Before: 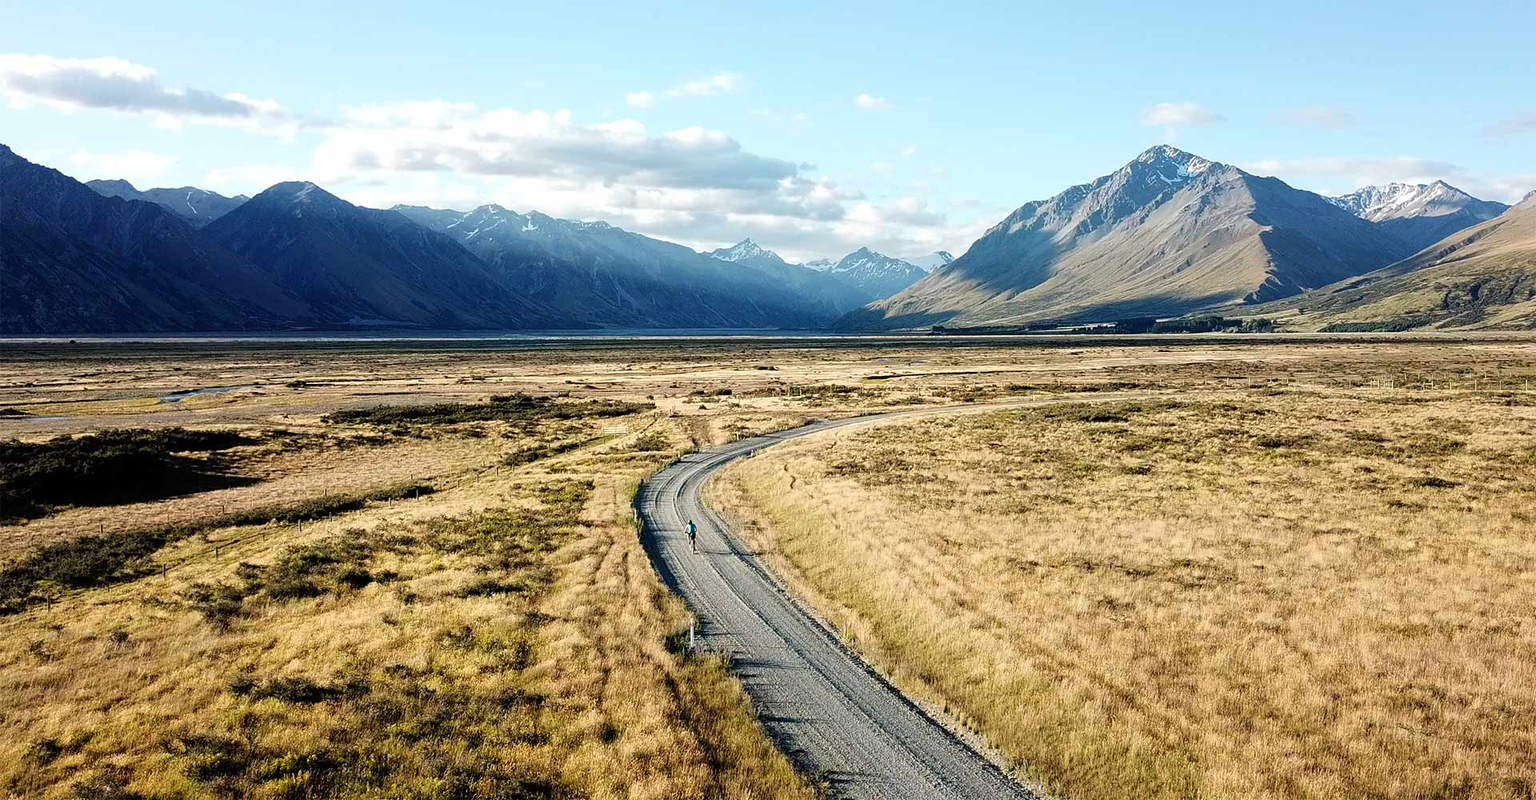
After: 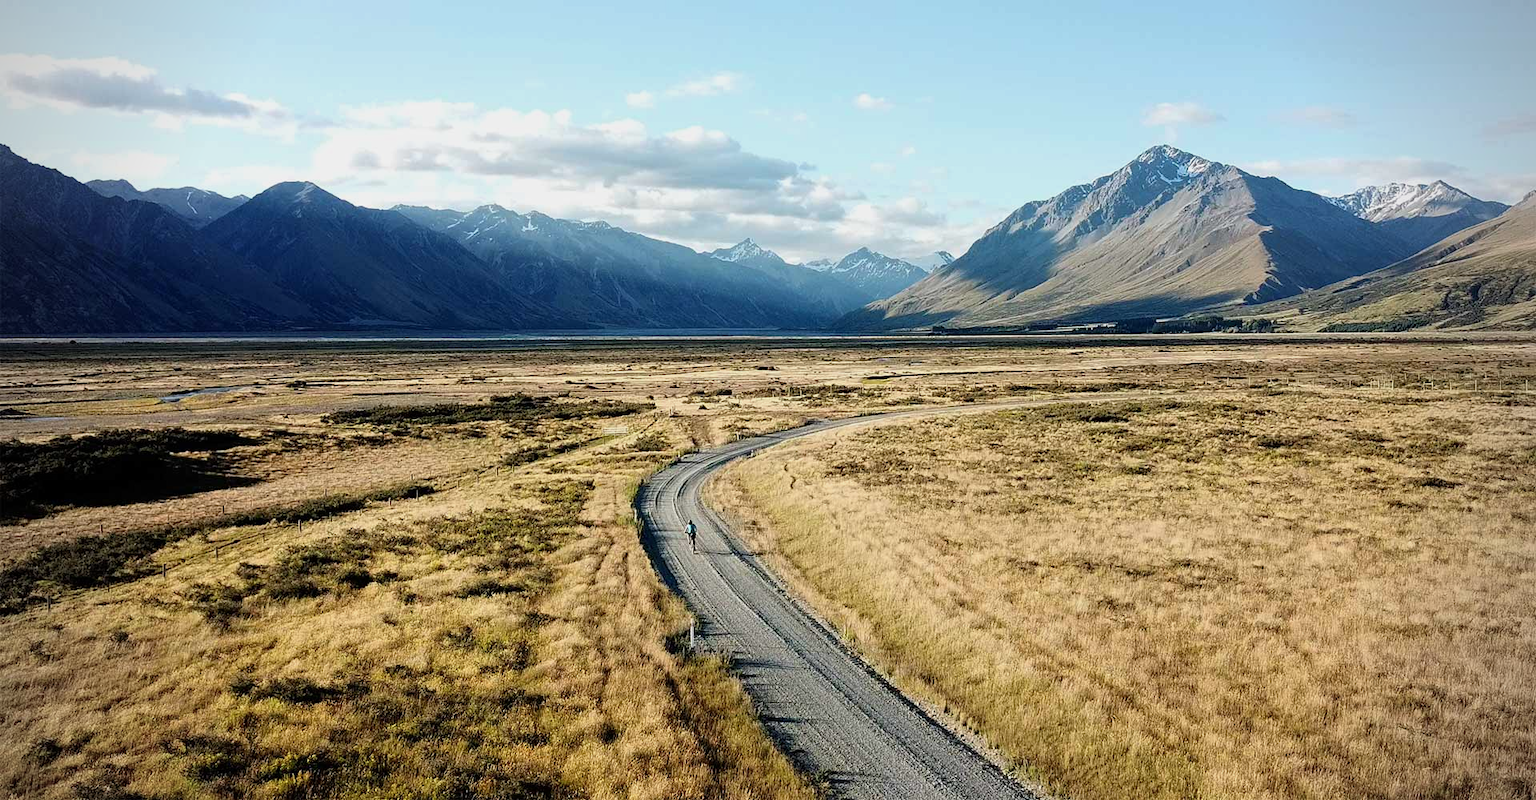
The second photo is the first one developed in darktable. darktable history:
exposure: exposure -0.21 EV, compensate highlight preservation false
vignetting: on, module defaults
